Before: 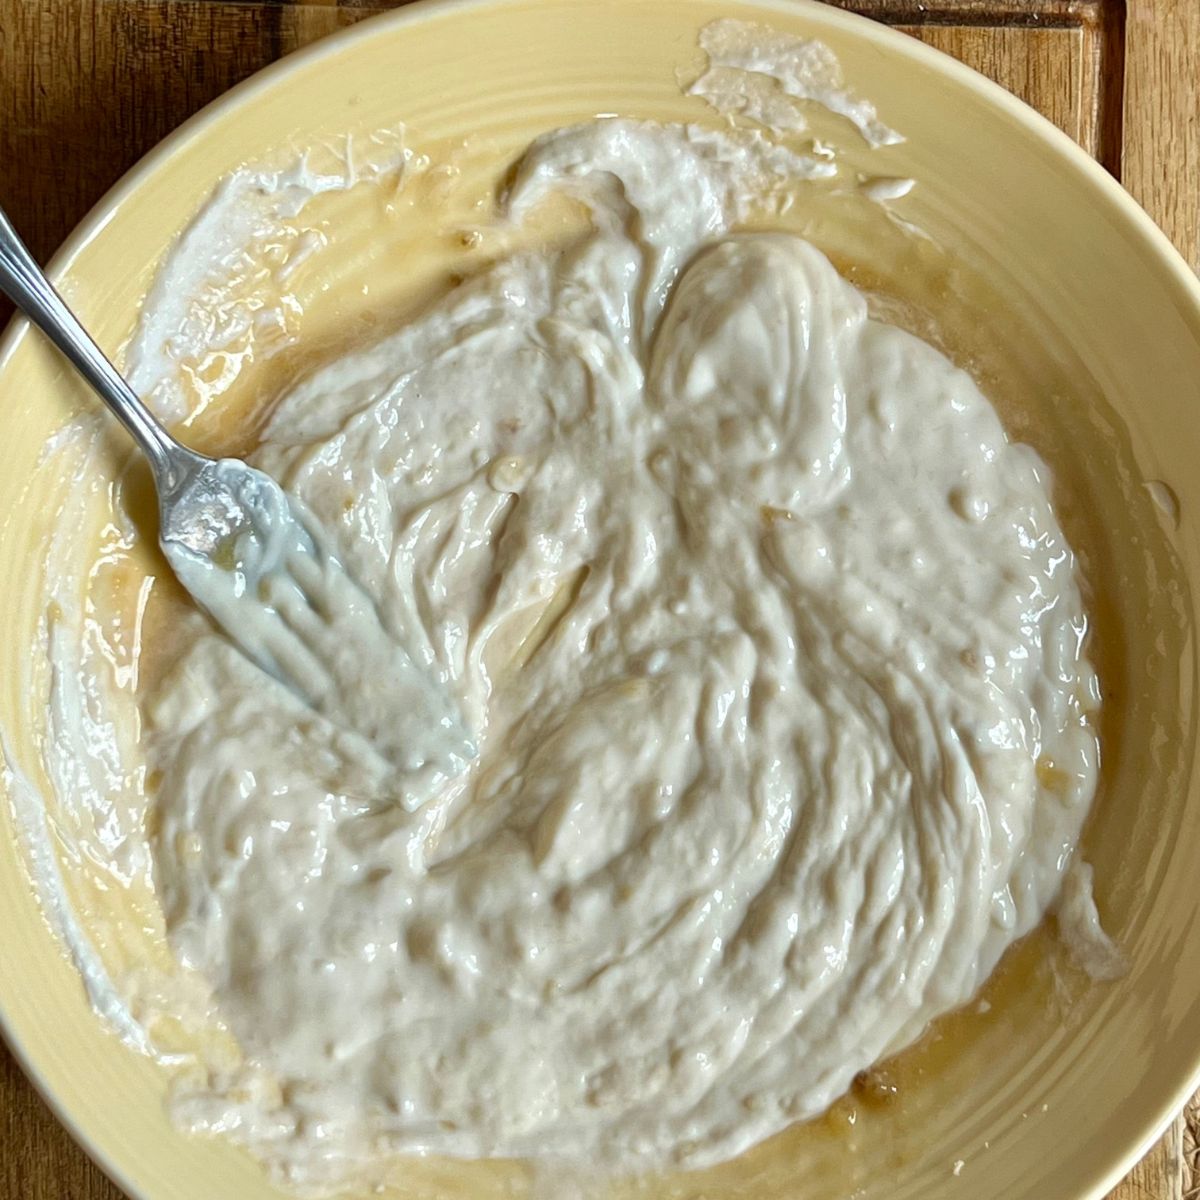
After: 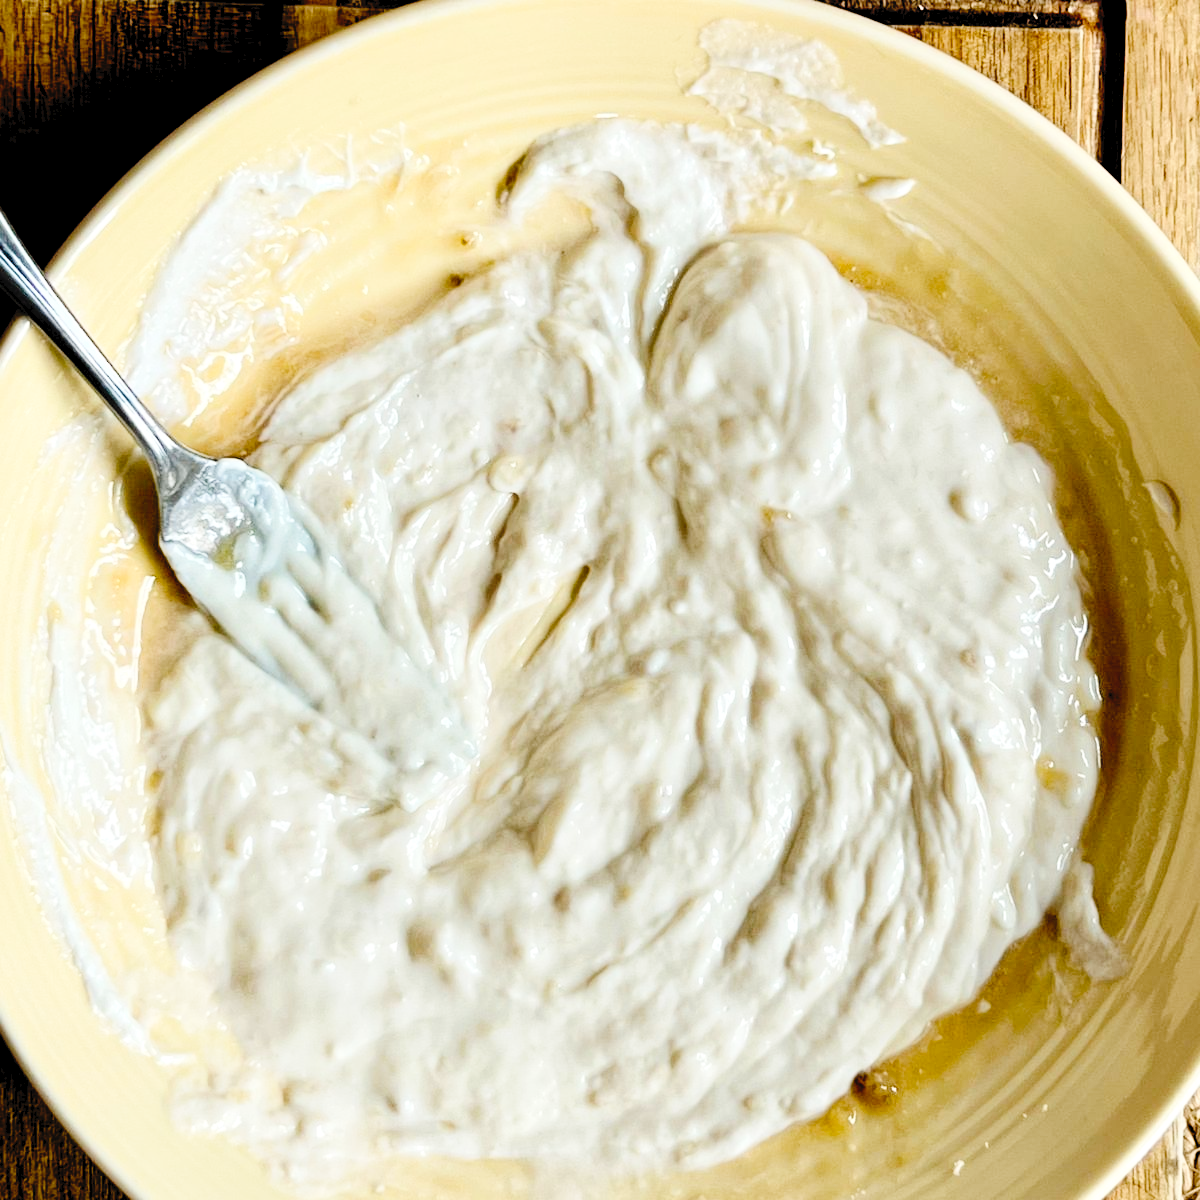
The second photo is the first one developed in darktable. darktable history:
tone curve: curves: ch0 [(0, 0) (0.003, 0.03) (0.011, 0.03) (0.025, 0.033) (0.044, 0.035) (0.069, 0.04) (0.1, 0.046) (0.136, 0.052) (0.177, 0.08) (0.224, 0.121) (0.277, 0.225) (0.335, 0.343) (0.399, 0.456) (0.468, 0.555) (0.543, 0.647) (0.623, 0.732) (0.709, 0.808) (0.801, 0.886) (0.898, 0.947) (1, 1)], preserve colors none
rgb levels: levels [[0.029, 0.461, 0.922], [0, 0.5, 1], [0, 0.5, 1]]
shadows and highlights: shadows 0, highlights 40
